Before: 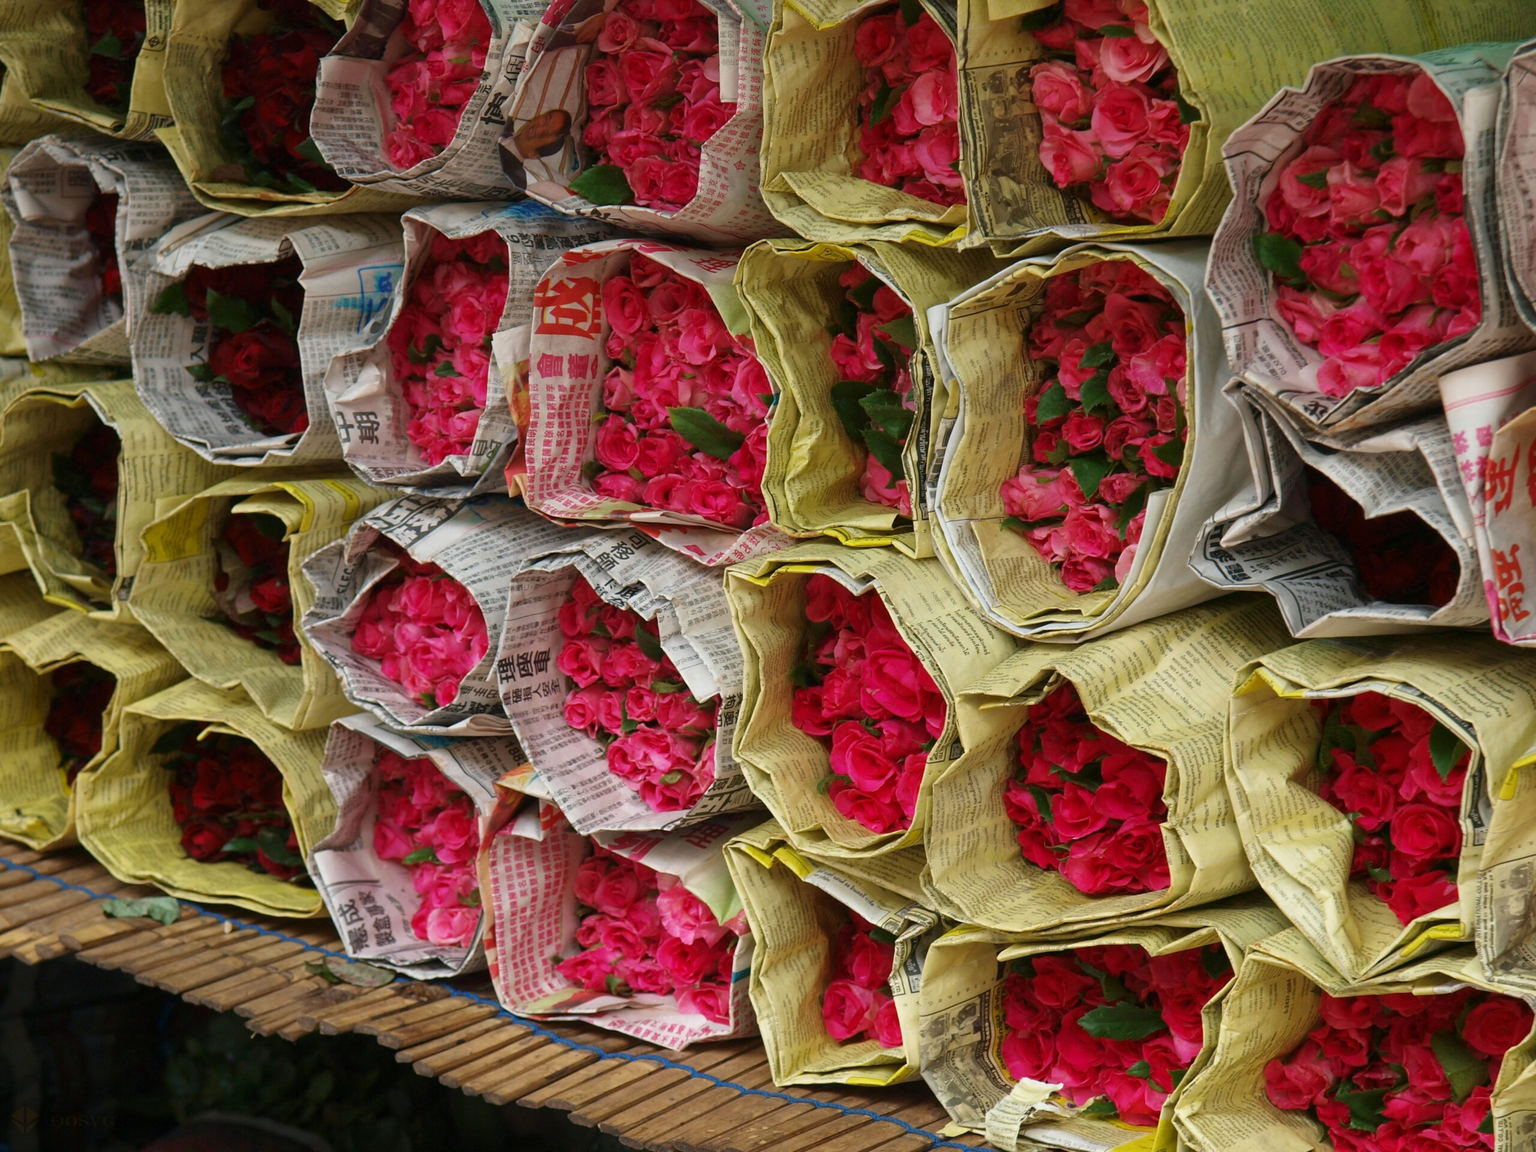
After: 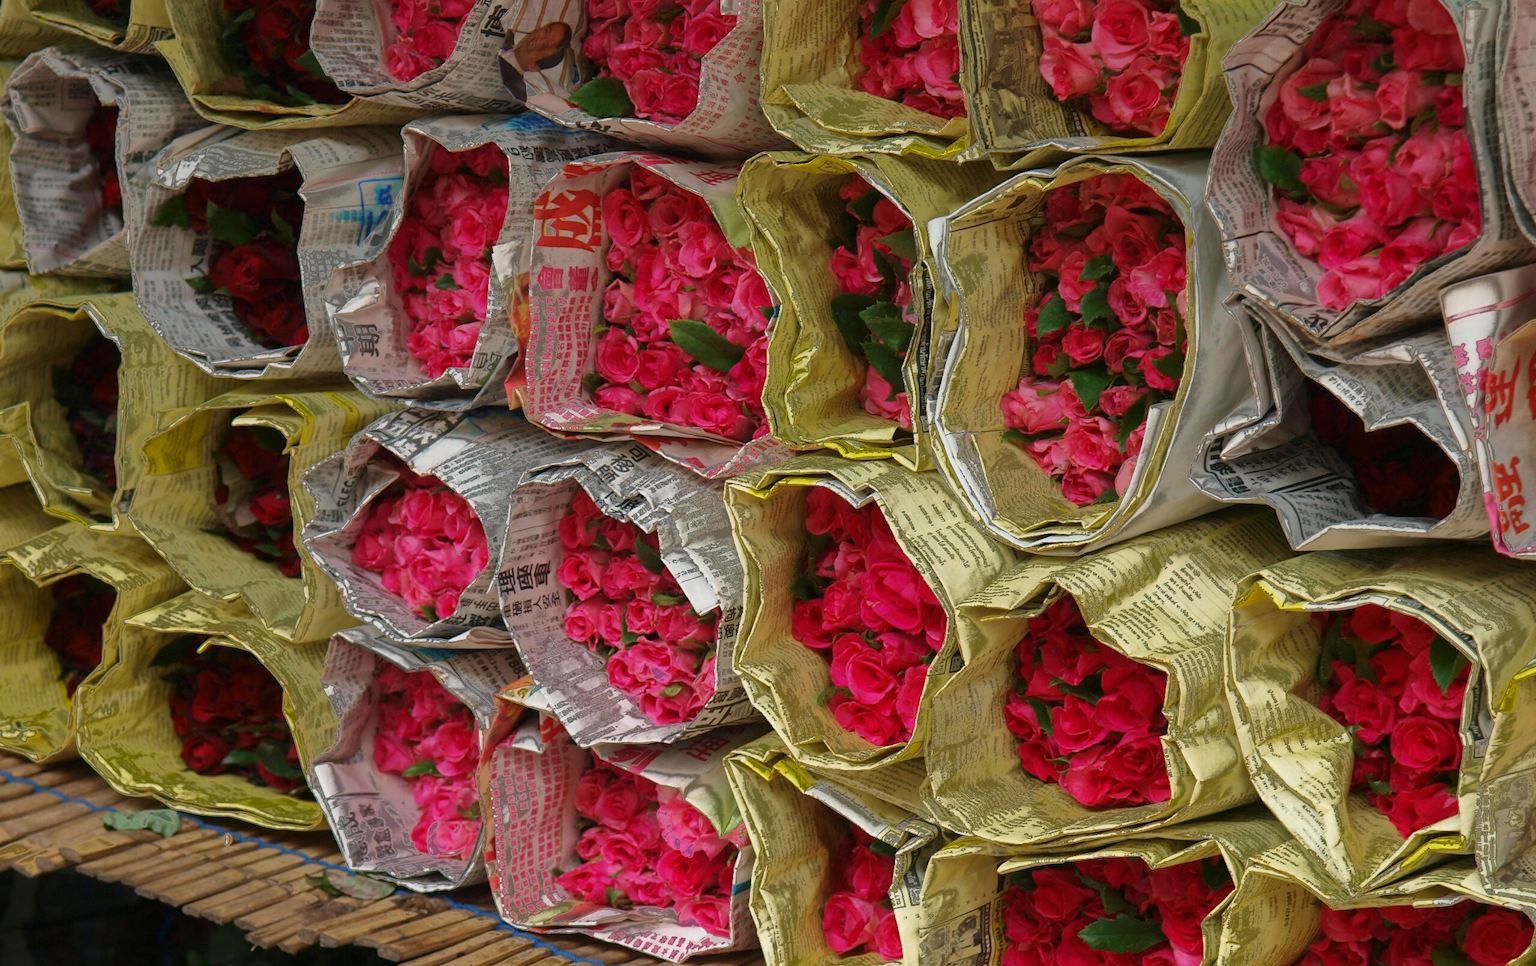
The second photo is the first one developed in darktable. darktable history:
crop: top 7.625%, bottom 8.027%
fill light: exposure -0.73 EV, center 0.69, width 2.2
